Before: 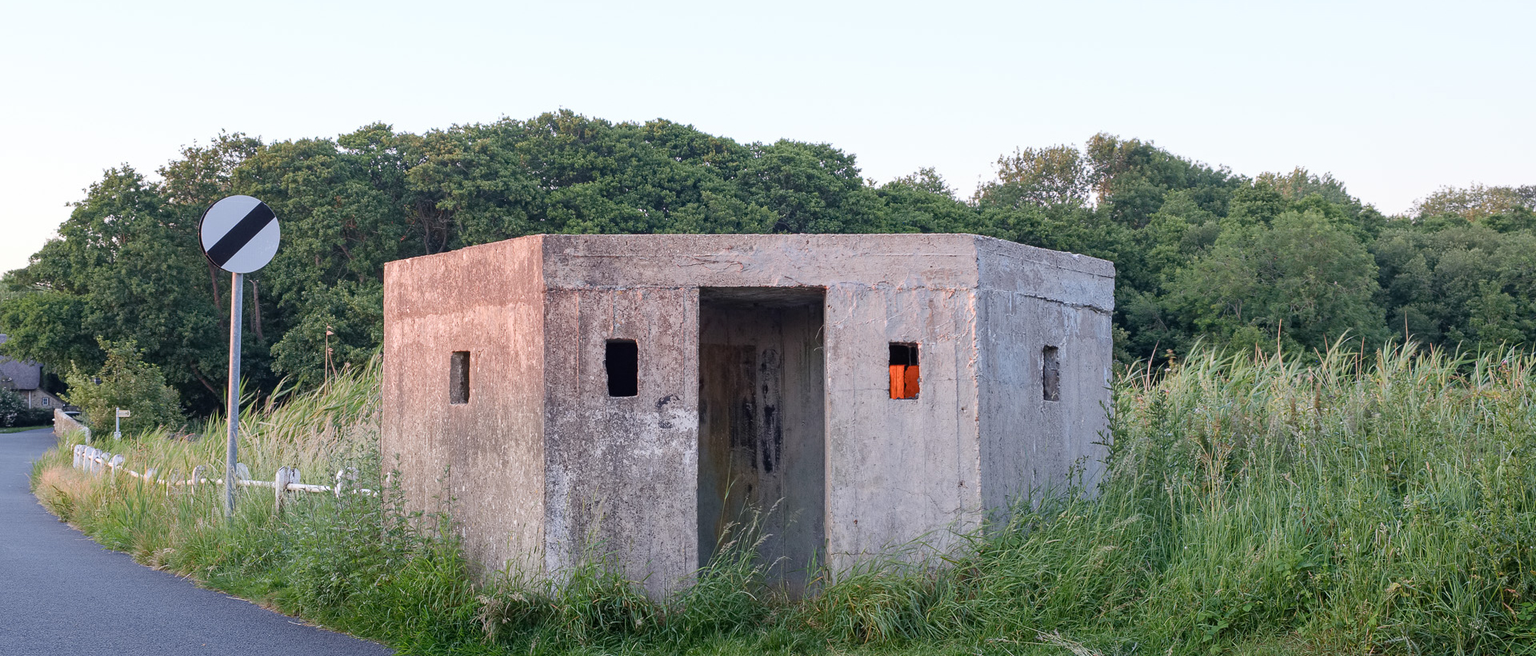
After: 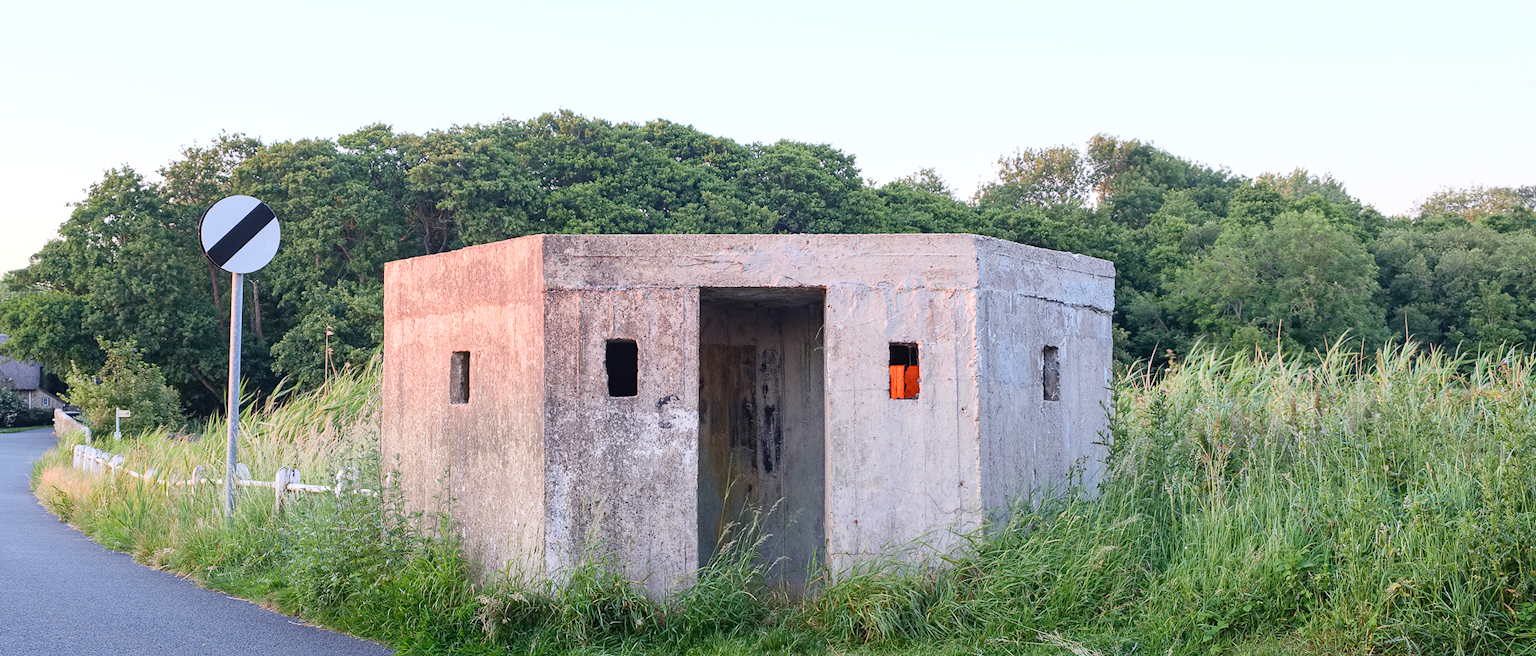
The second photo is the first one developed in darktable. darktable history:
contrast brightness saturation: contrast 0.198, brightness 0.158, saturation 0.221
